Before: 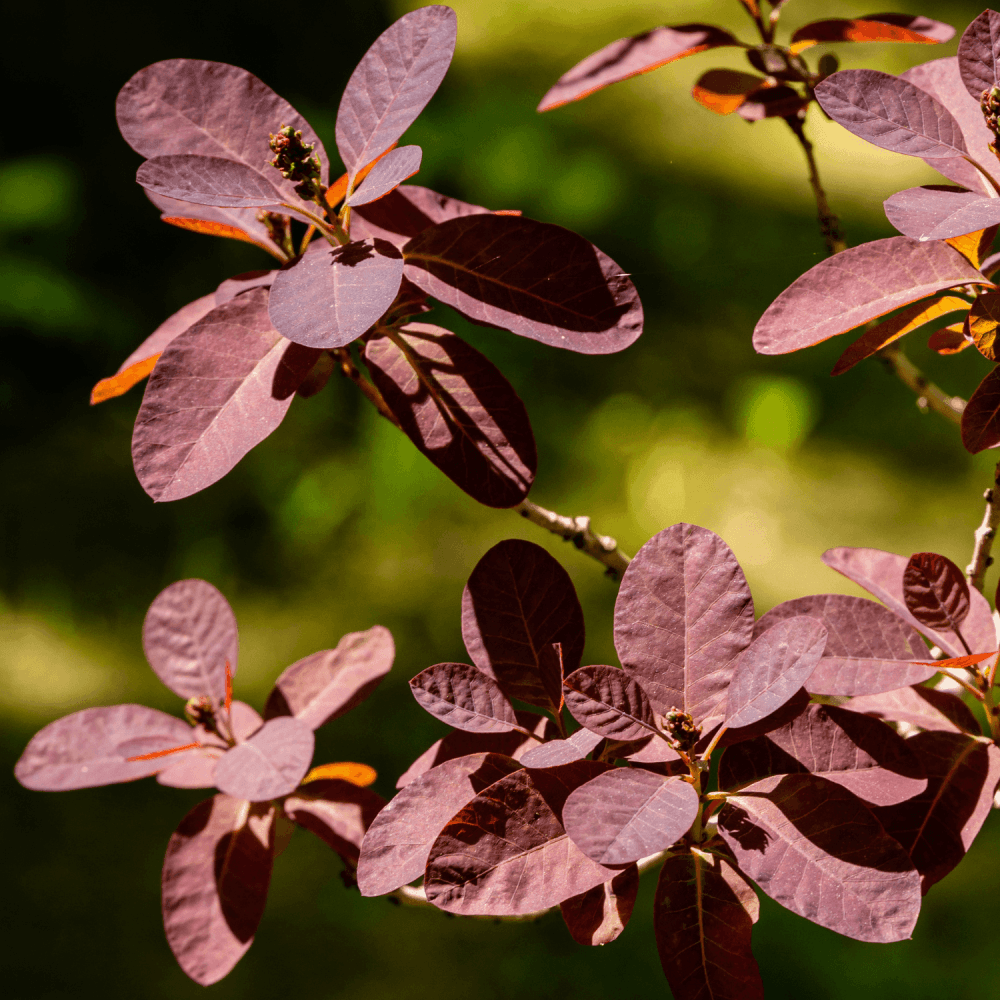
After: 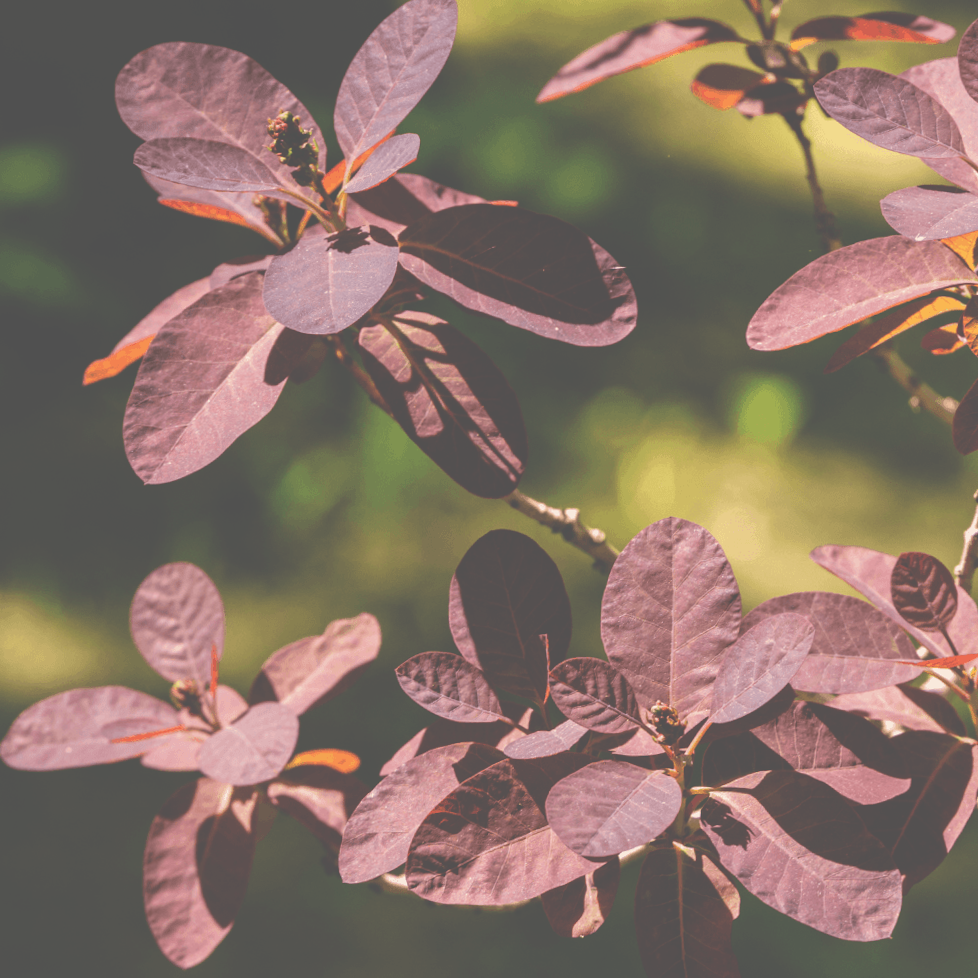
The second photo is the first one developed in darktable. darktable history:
exposure: black level correction -0.087, compensate highlight preservation false
crop and rotate: angle -1.29°
